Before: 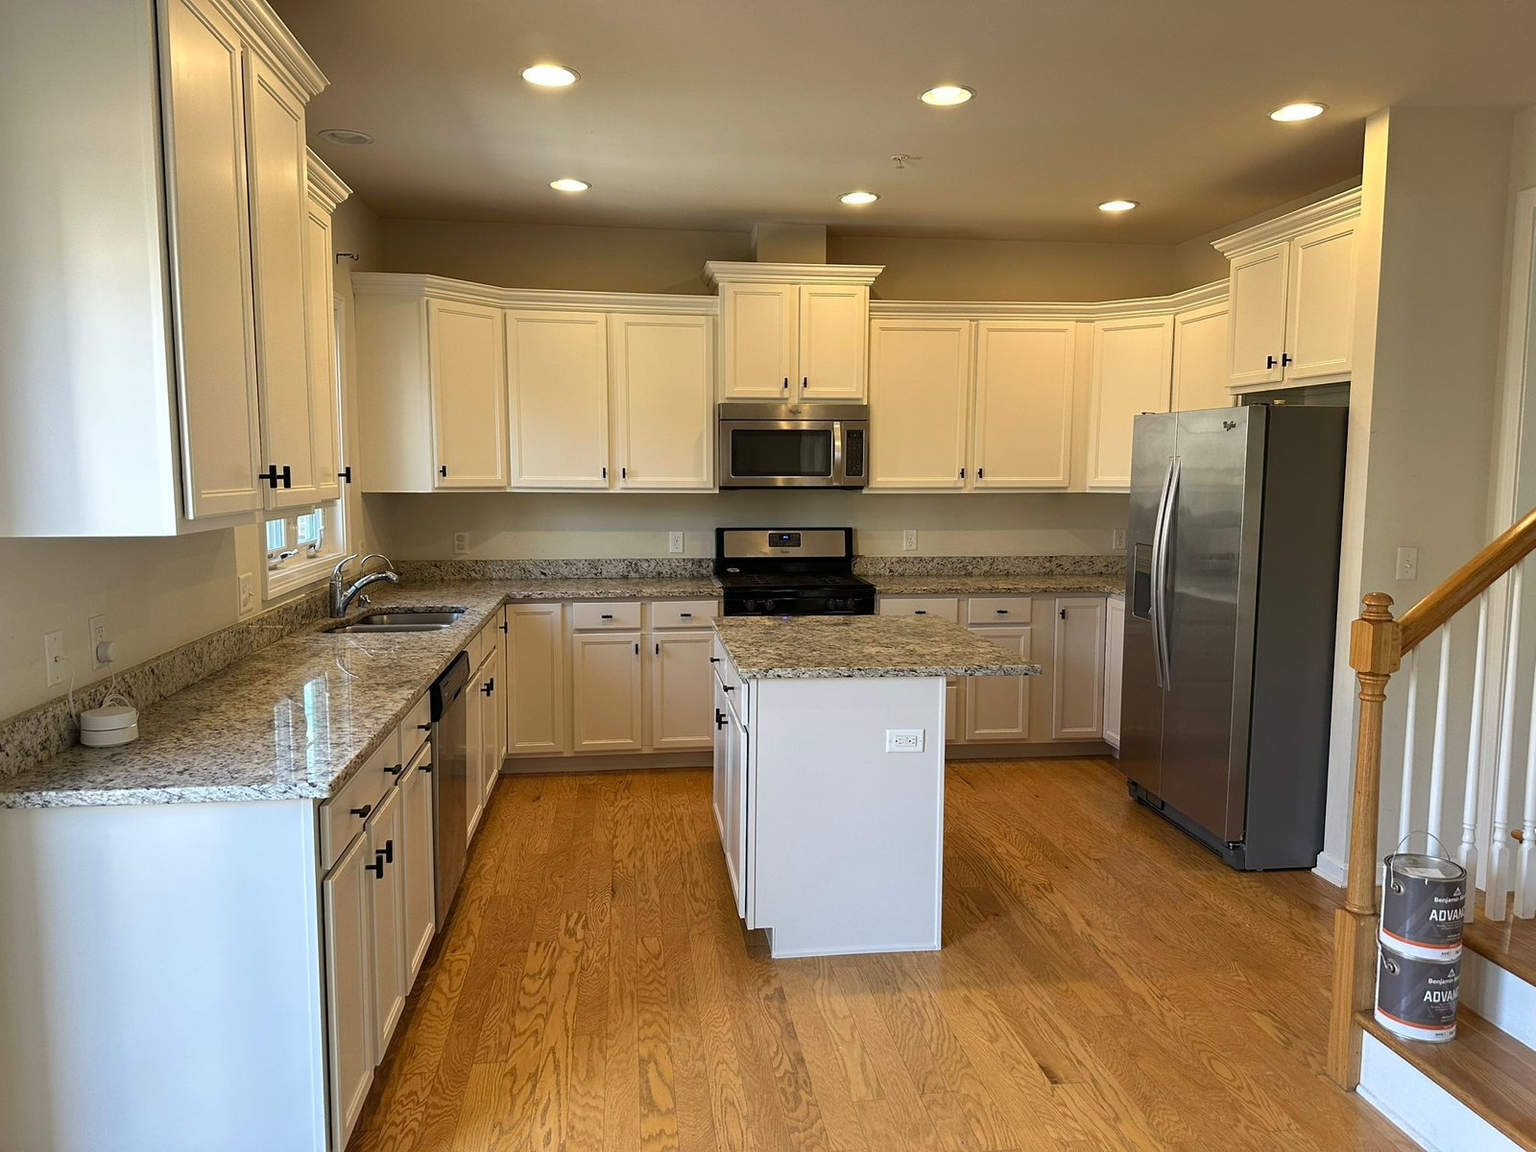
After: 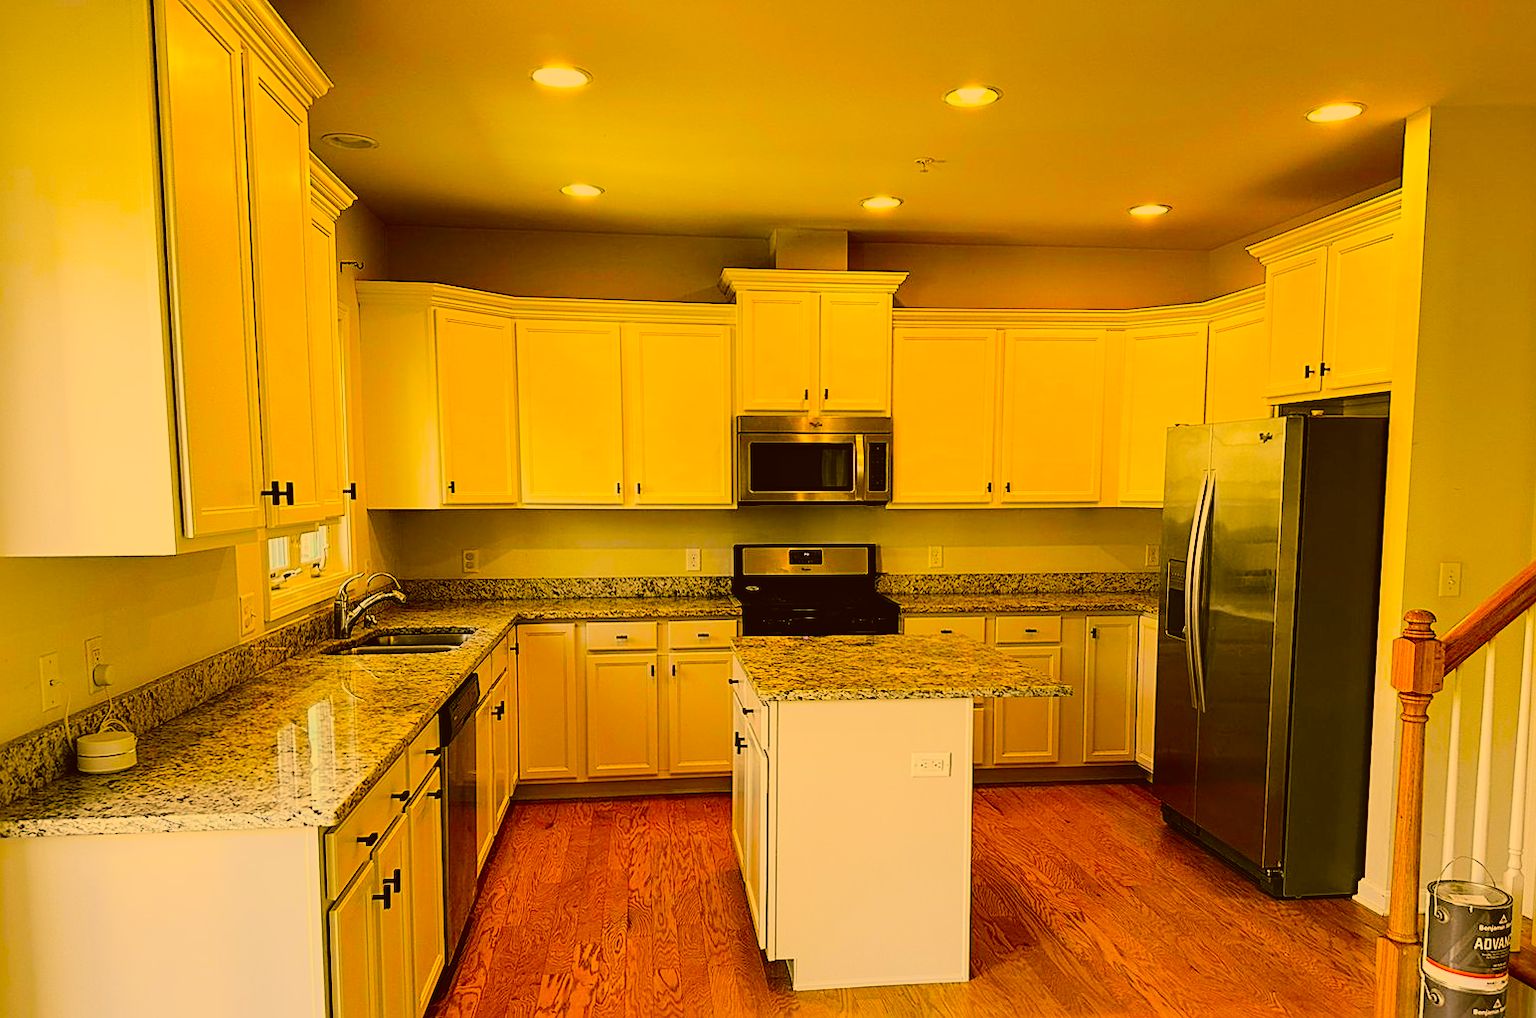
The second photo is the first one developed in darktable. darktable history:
tone curve: curves: ch0 [(0, 0.03) (0.113, 0.087) (0.207, 0.184) (0.515, 0.612) (0.712, 0.793) (1, 0.946)]; ch1 [(0, 0) (0.172, 0.123) (0.317, 0.279) (0.407, 0.401) (0.476, 0.482) (0.505, 0.499) (0.534, 0.534) (0.632, 0.645) (0.726, 0.745) (1, 1)]; ch2 [(0, 0) (0.411, 0.424) (0.476, 0.492) (0.521, 0.524) (0.541, 0.559) (0.65, 0.699) (1, 1)], color space Lab, independent channels, preserve colors none
color correction: highlights a* 10.83, highlights b* 30.77, shadows a* 2.62, shadows b* 17.05, saturation 1.75
crop and rotate: angle 0.171°, left 0.26%, right 2.766%, bottom 14.266%
sharpen: on, module defaults
filmic rgb: black relative exposure -7.62 EV, white relative exposure 4.63 EV, target black luminance 0%, hardness 3.57, latitude 50.35%, contrast 1.036, highlights saturation mix 8.91%, shadows ↔ highlights balance -0.208%, iterations of high-quality reconstruction 0
